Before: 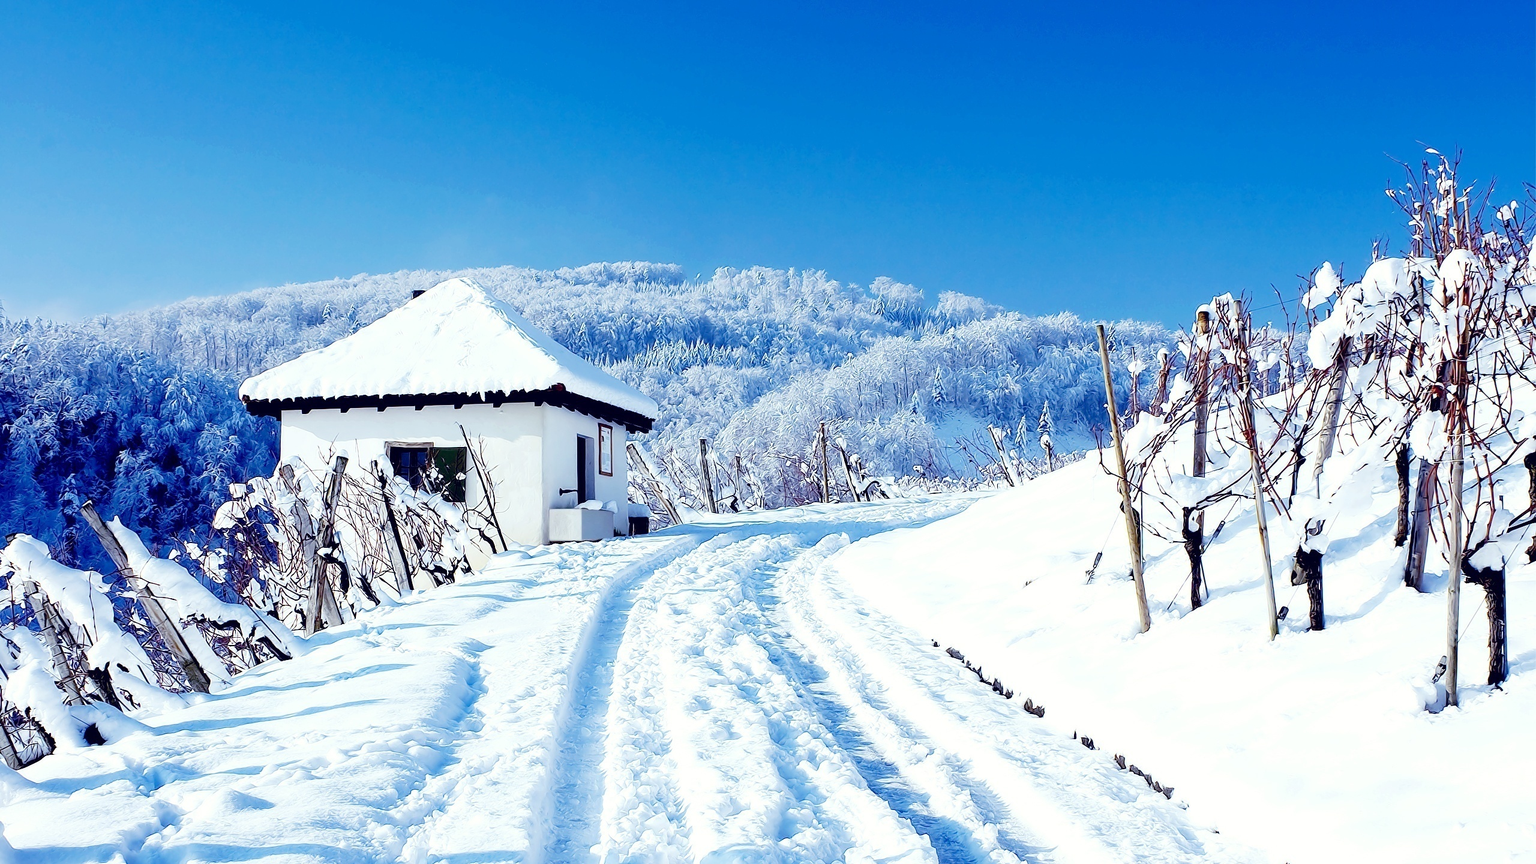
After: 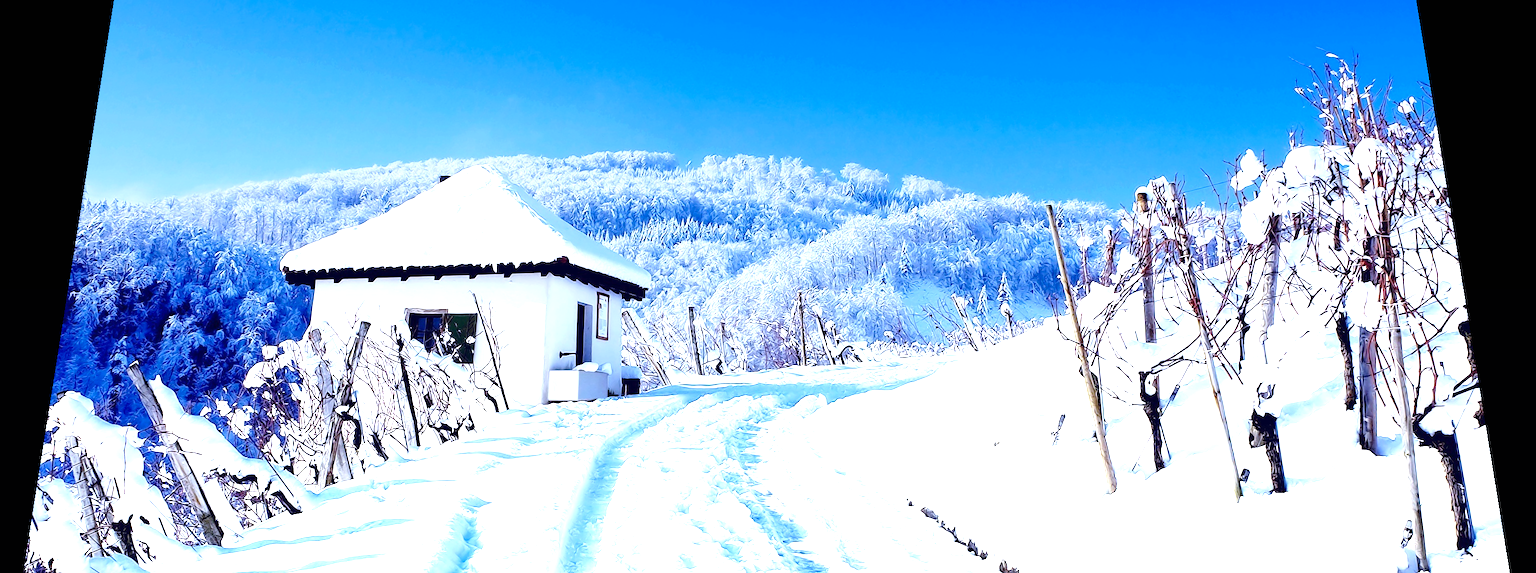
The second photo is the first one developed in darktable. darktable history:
crop and rotate: top 8.293%, bottom 20.996%
exposure: black level correction 0, exposure 1.015 EV, compensate exposure bias true, compensate highlight preservation false
graduated density: hue 238.83°, saturation 50%
rotate and perspective: rotation 0.128°, lens shift (vertical) -0.181, lens shift (horizontal) -0.044, shear 0.001, automatic cropping off
